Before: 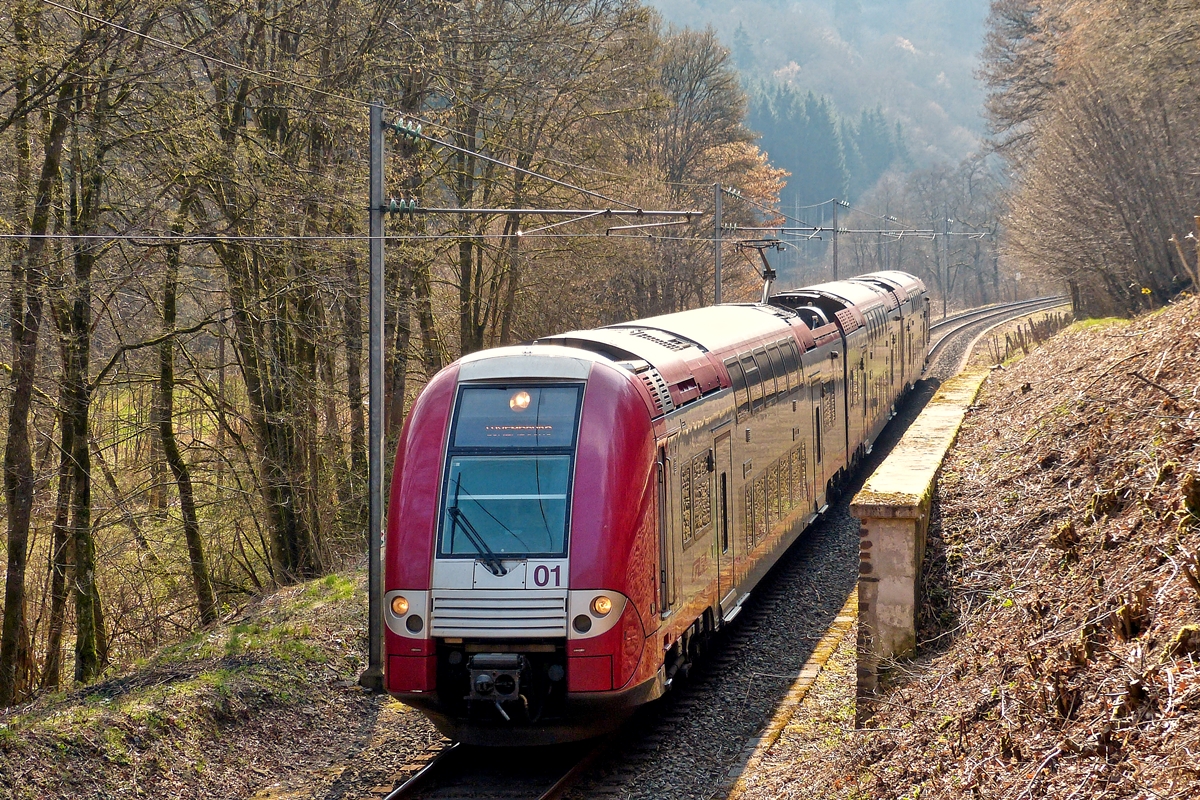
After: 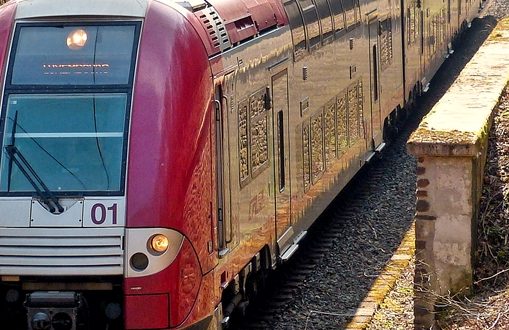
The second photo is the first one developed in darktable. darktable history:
crop: left 36.918%, top 45.258%, right 20.62%, bottom 13.37%
